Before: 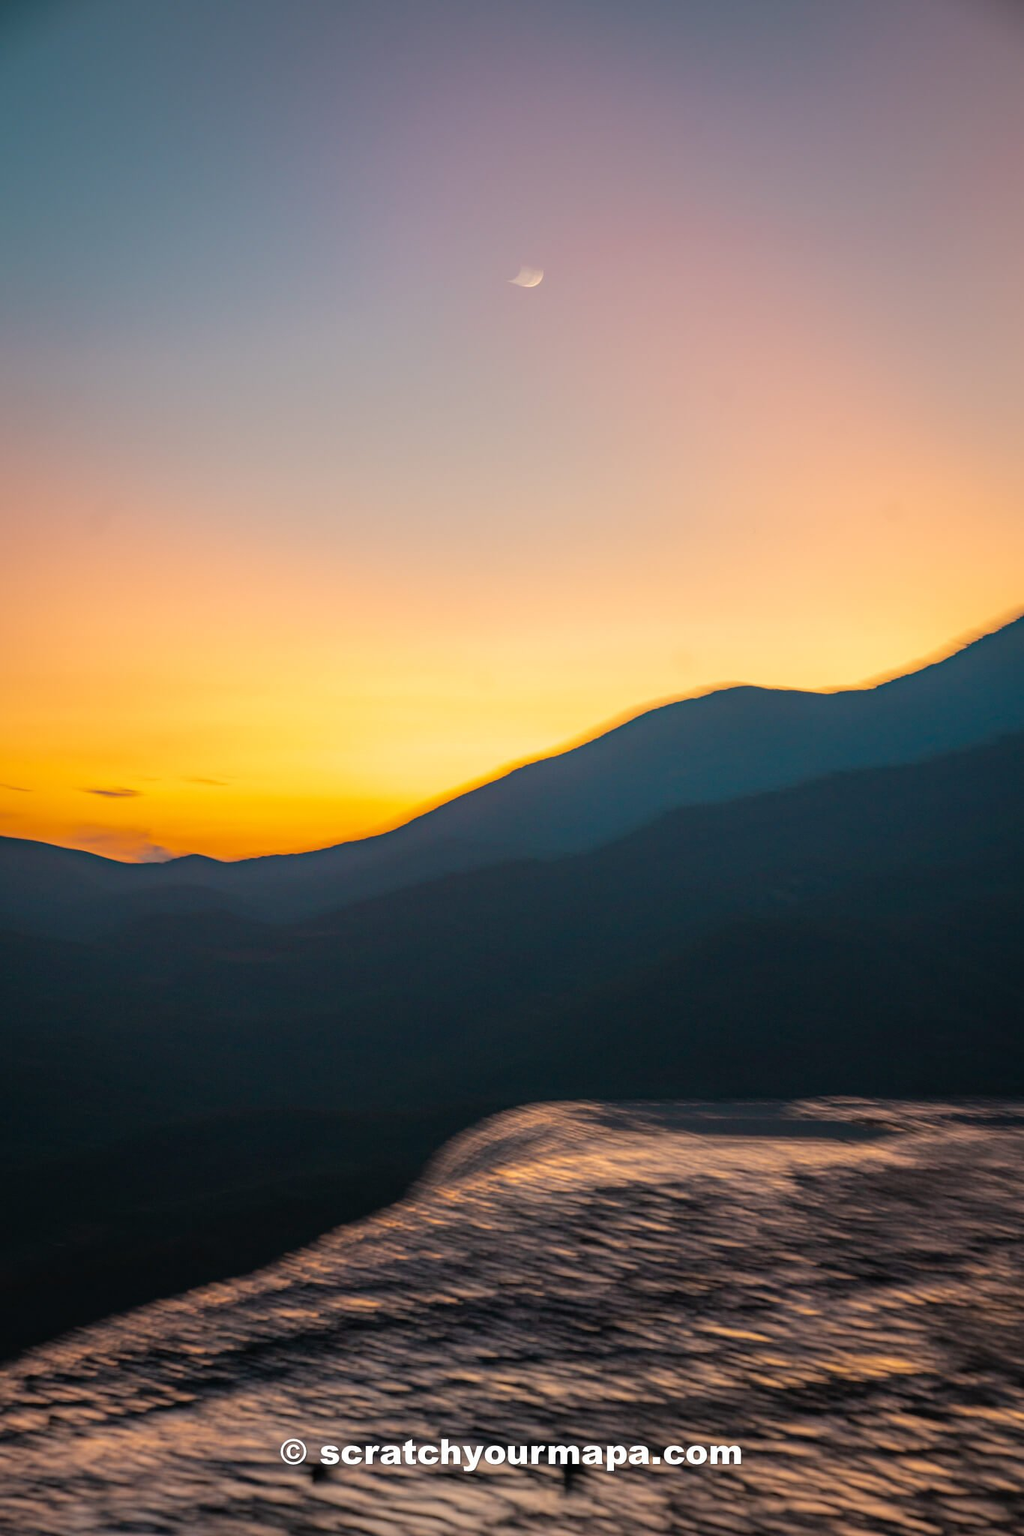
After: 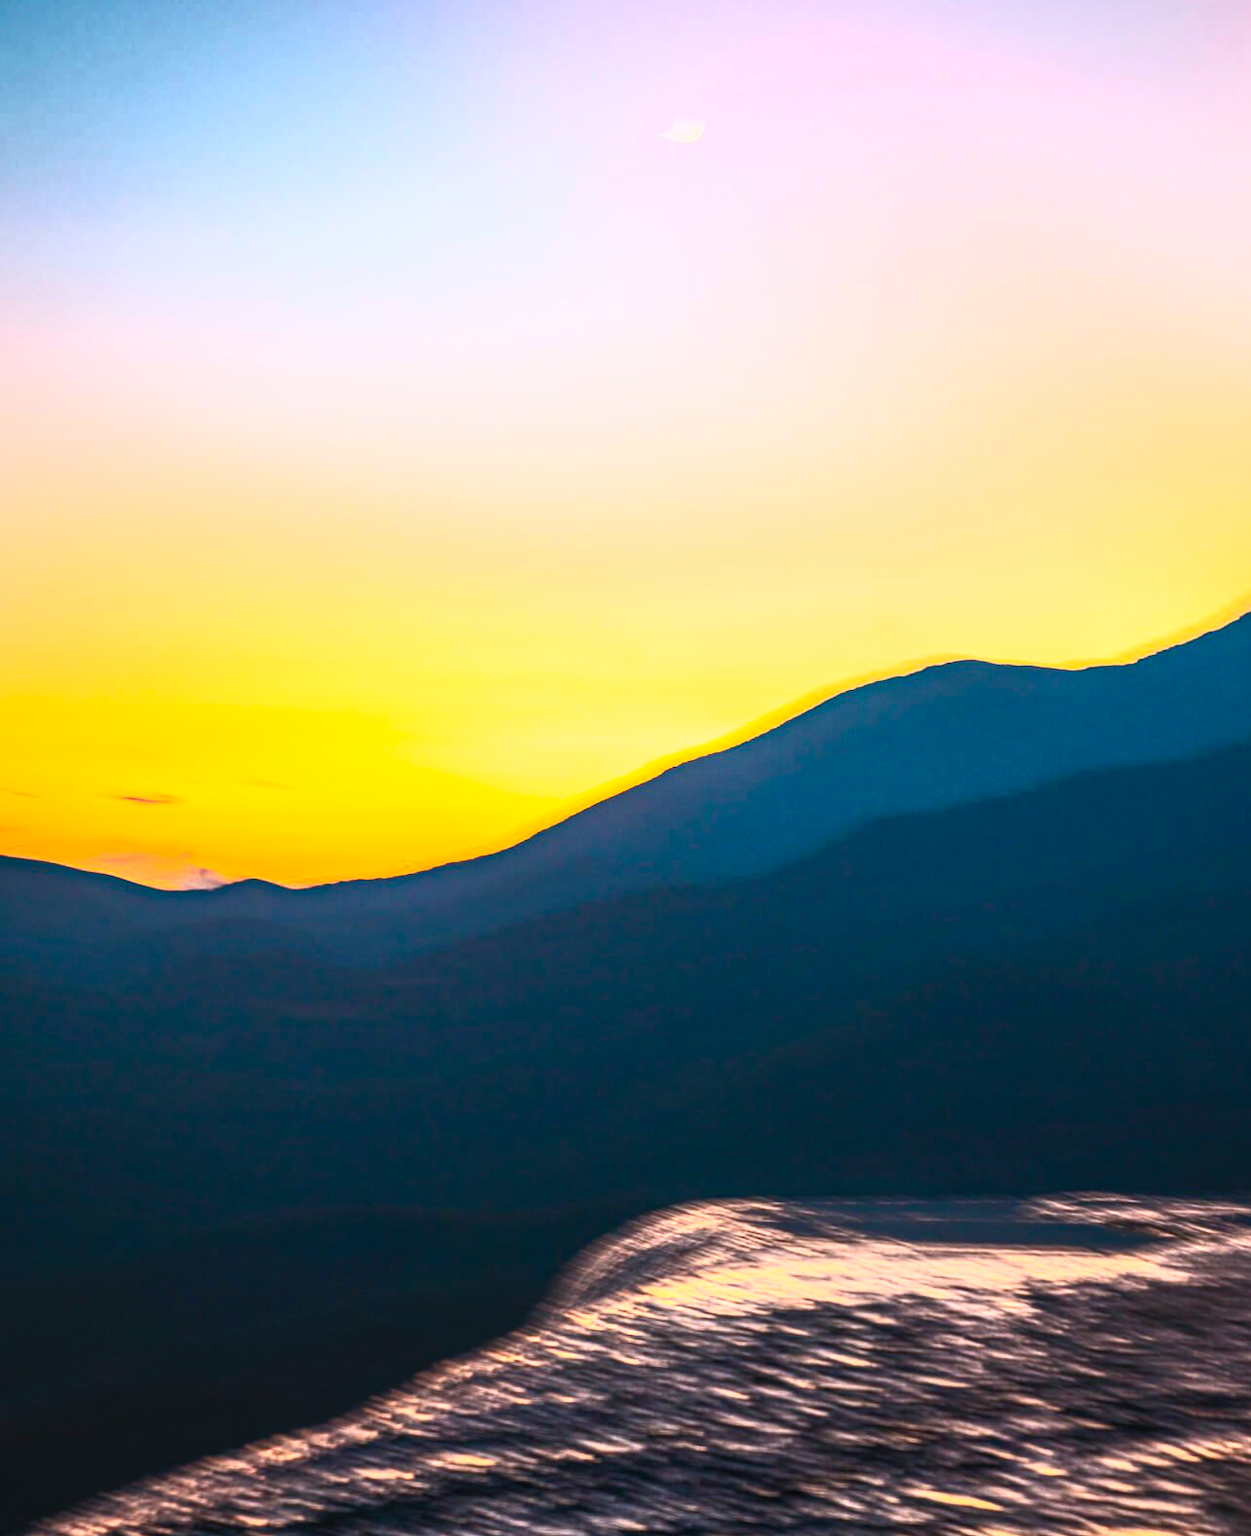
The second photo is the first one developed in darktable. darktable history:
crop and rotate: angle 0.056°, top 11.504%, right 5.641%, bottom 11.238%
color calibration: x 0.366, y 0.379, temperature 4394.51 K
contrast brightness saturation: contrast 0.845, brightness 0.593, saturation 0.607
local contrast: detail 130%
